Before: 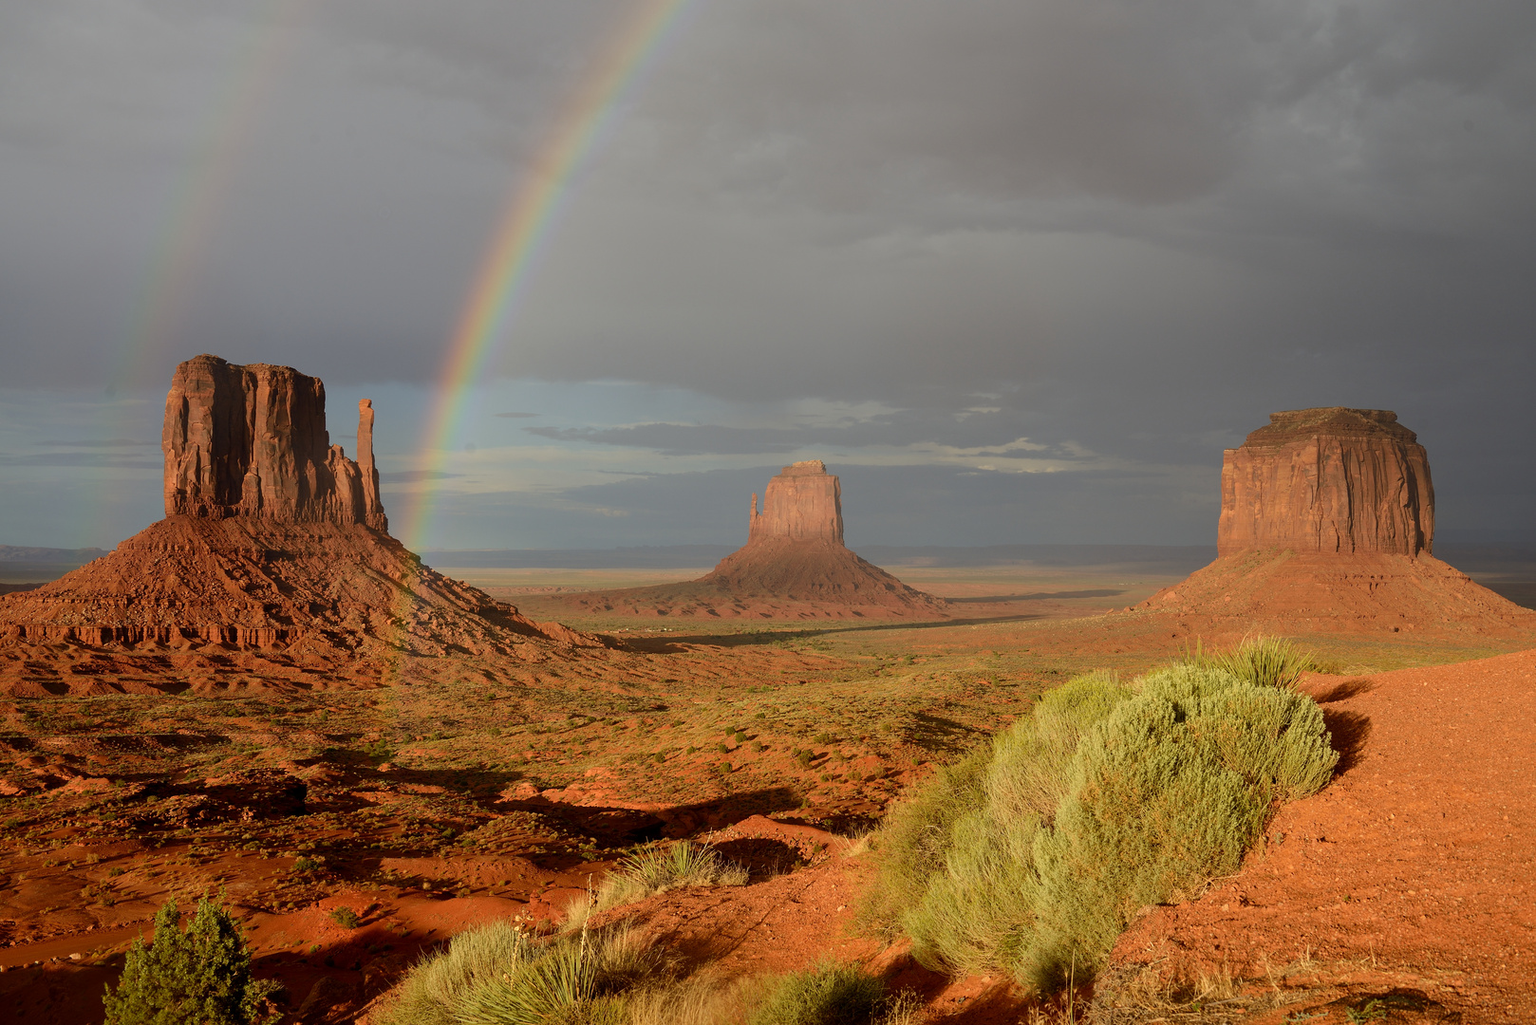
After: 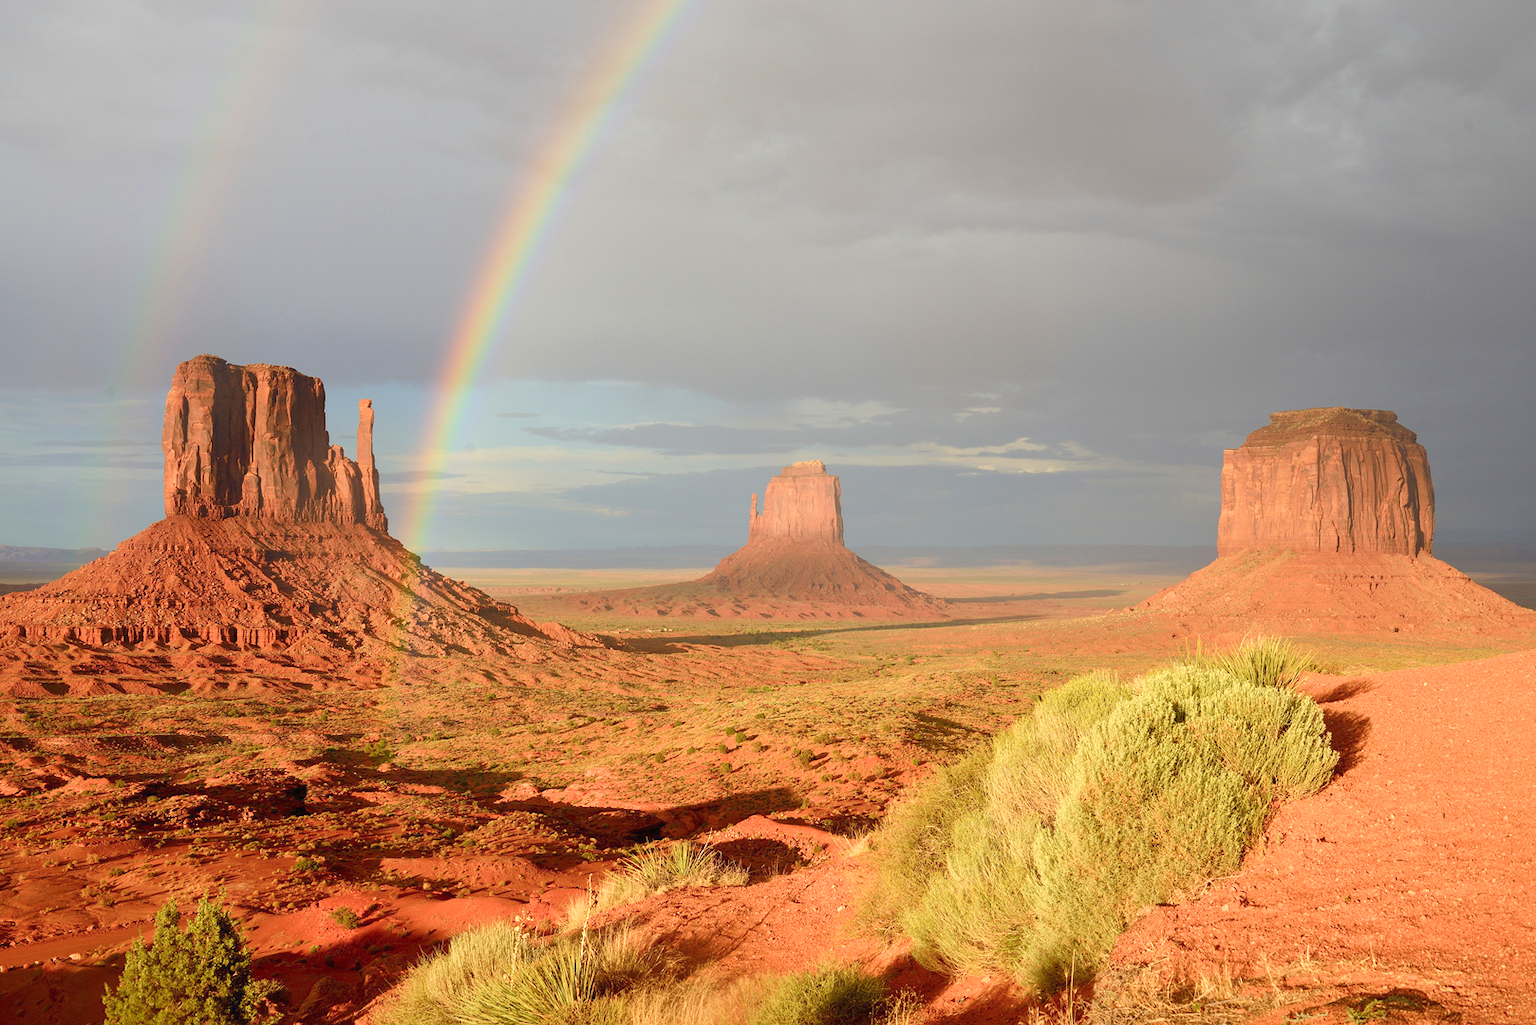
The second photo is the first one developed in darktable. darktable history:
velvia: strength 32%, mid-tones bias 0.2
color balance rgb: perceptual saturation grading › global saturation -27.94%, hue shift -2.27°, contrast -21.26%
exposure: black level correction 0, exposure 1.2 EV, compensate highlight preservation false
